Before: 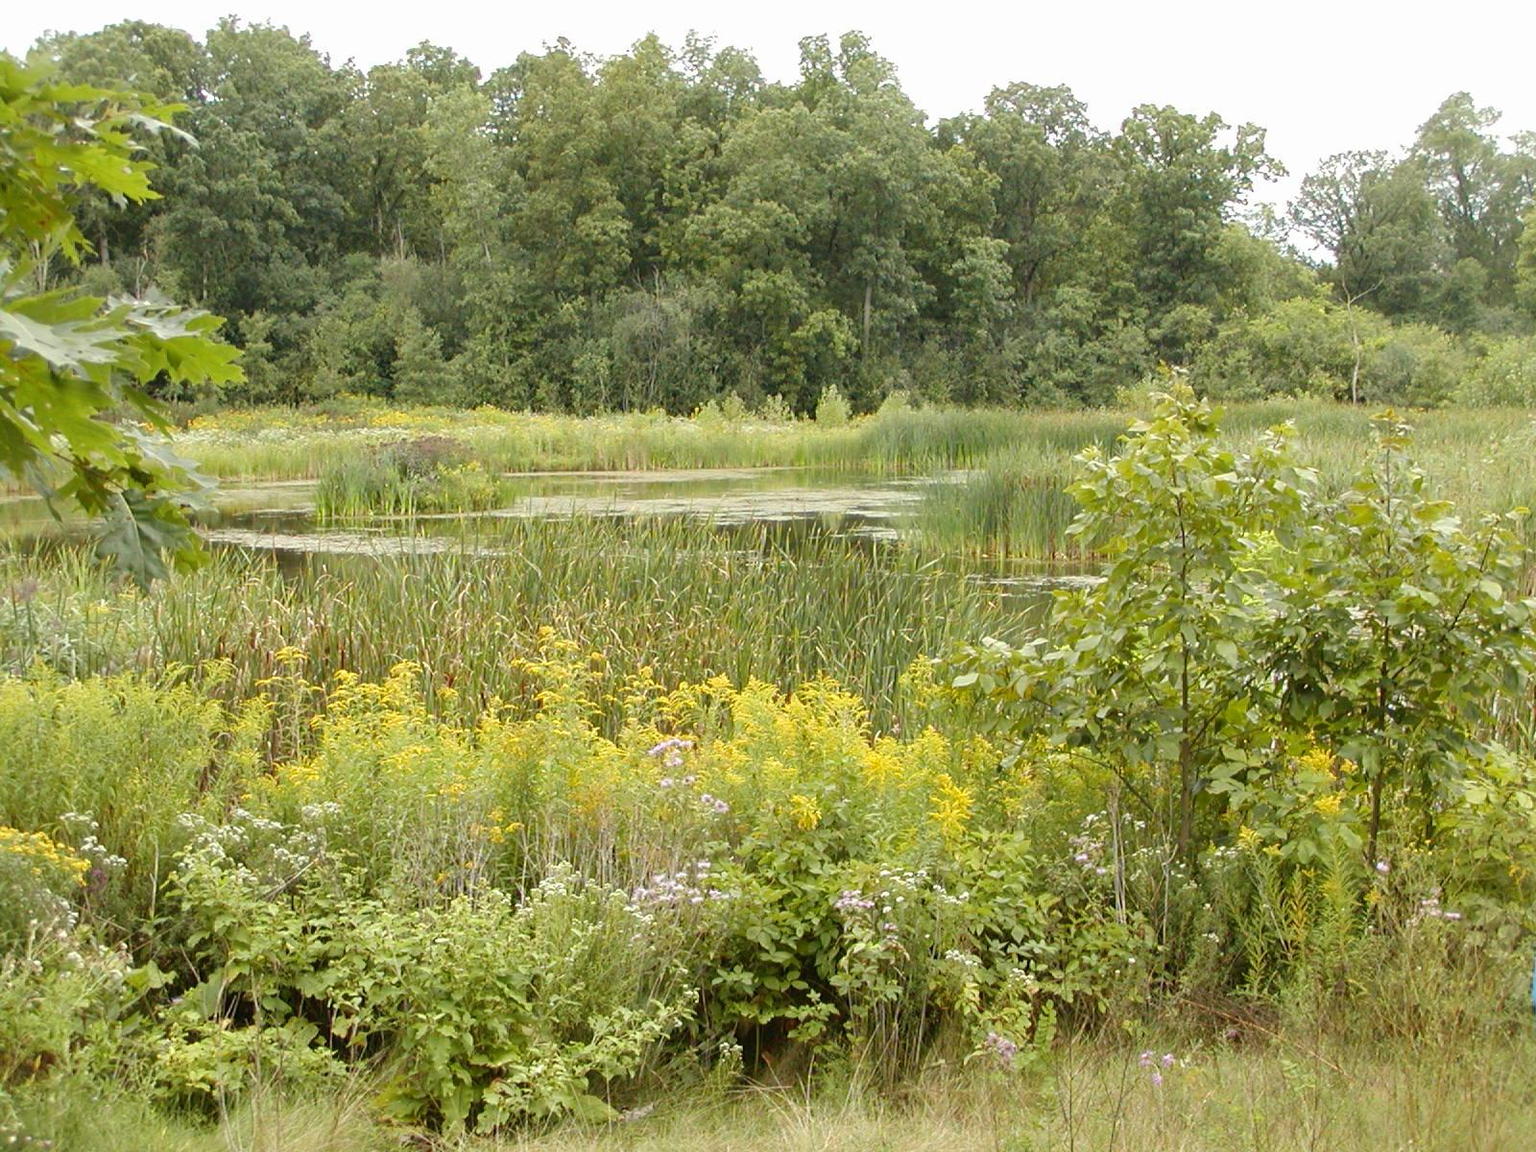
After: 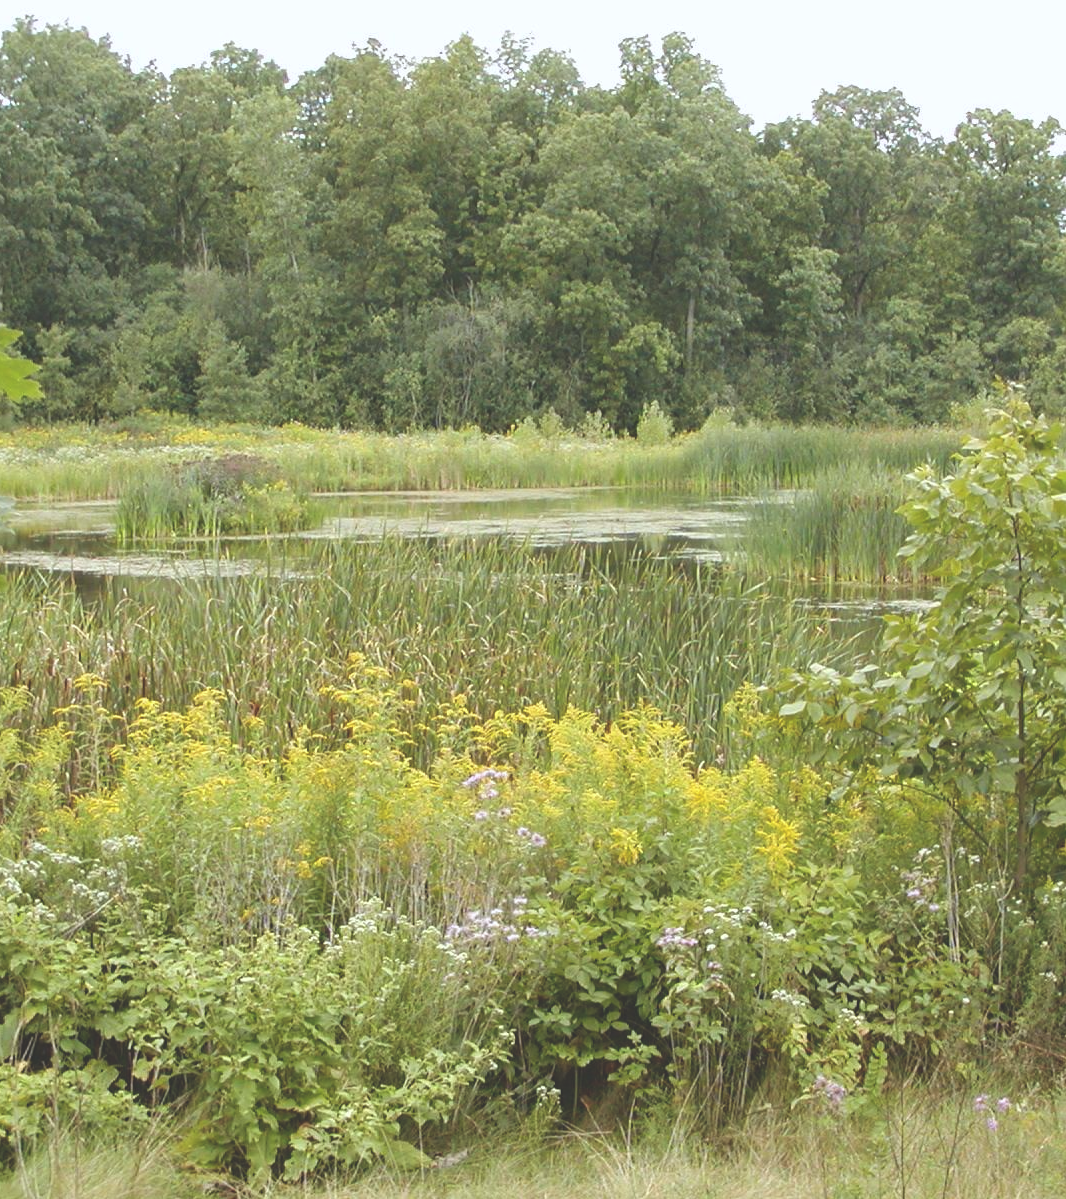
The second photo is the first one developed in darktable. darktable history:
exposure: black level correction -0.03, compensate highlight preservation false
crop and rotate: left 13.409%, right 19.924%
white balance: red 0.976, blue 1.04
